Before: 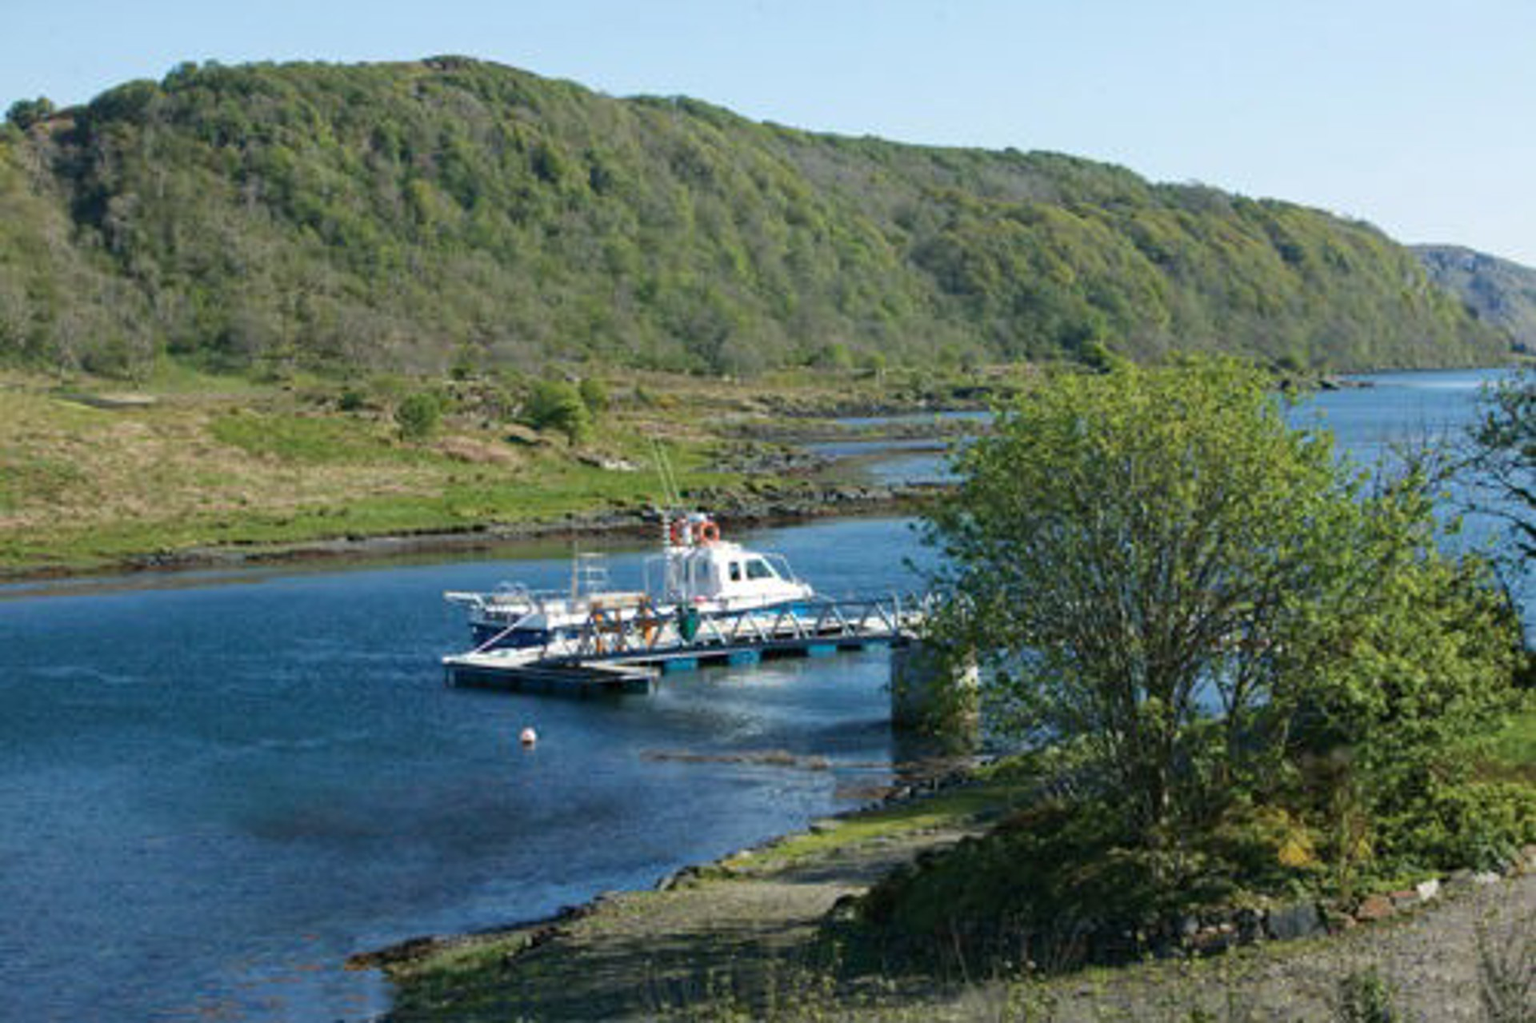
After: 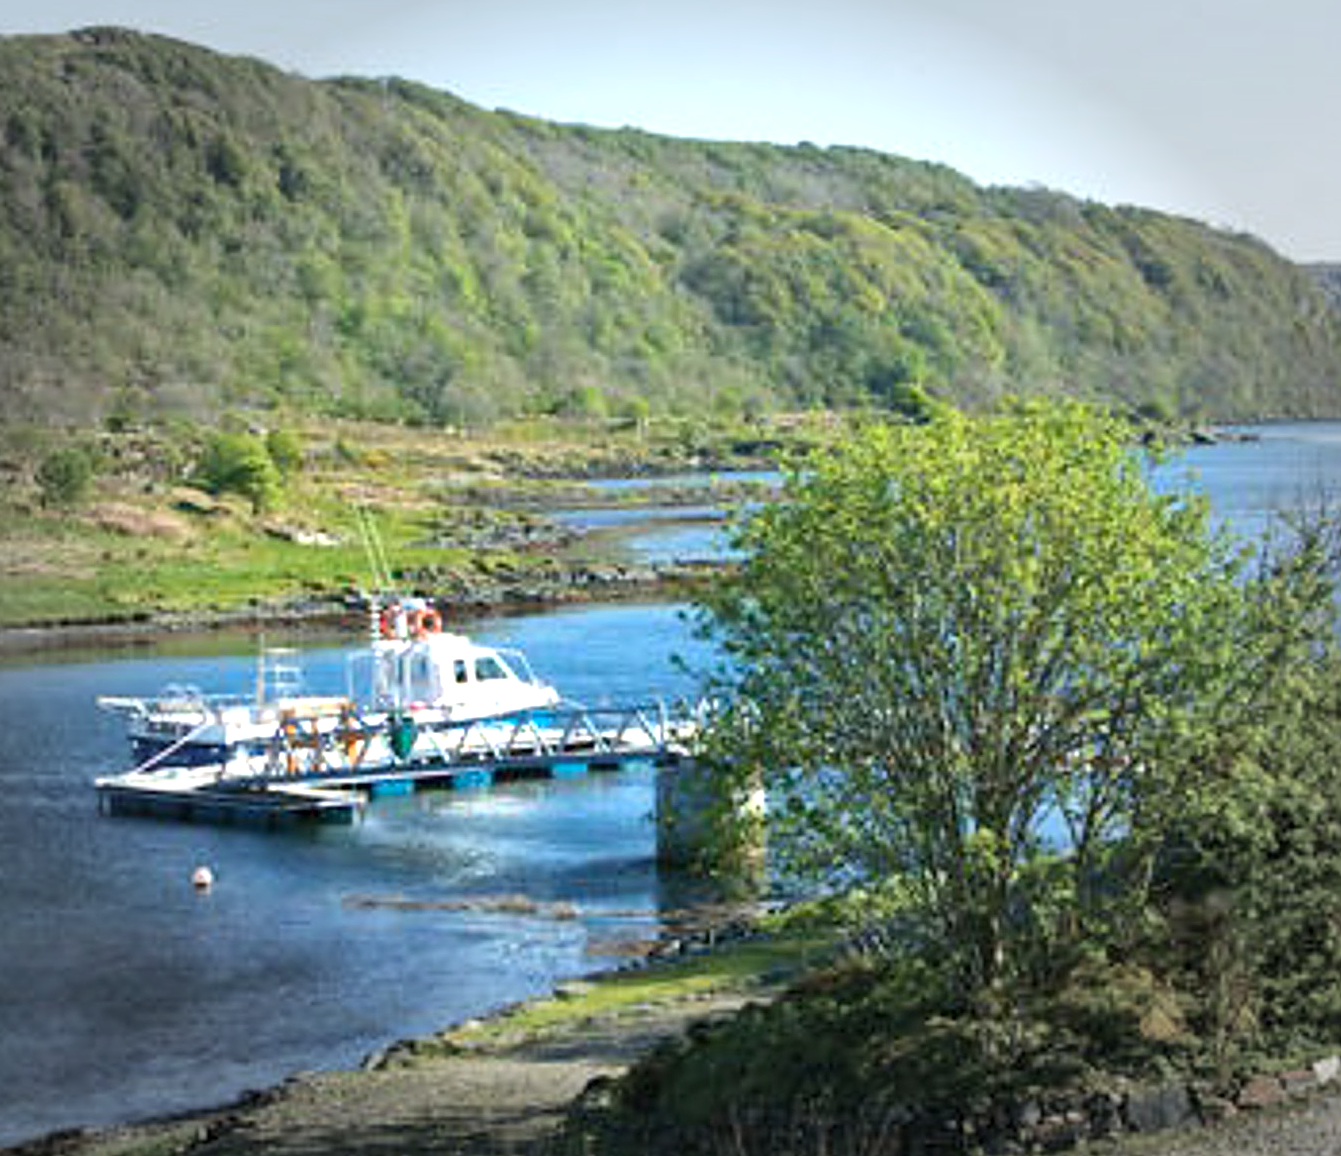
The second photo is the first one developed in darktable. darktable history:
local contrast: mode bilateral grid, contrast 19, coarseness 49, detail 119%, midtone range 0.2
vignetting: fall-off start 66.6%, fall-off radius 39.85%, automatic ratio true, width/height ratio 0.677
sharpen: amount 0.497
crop and rotate: left 23.86%, top 3.404%, right 6.275%, bottom 6.134%
exposure: exposure 0.77 EV, compensate highlight preservation false
contrast brightness saturation: contrast 0.029, brightness 0.064, saturation 0.128
